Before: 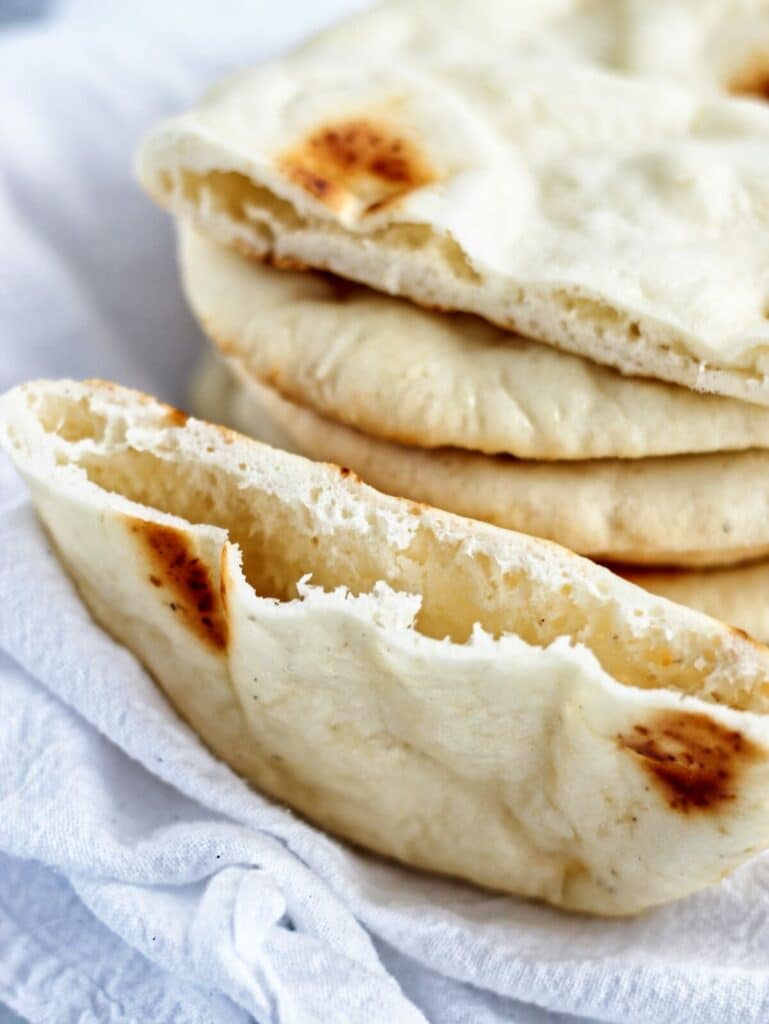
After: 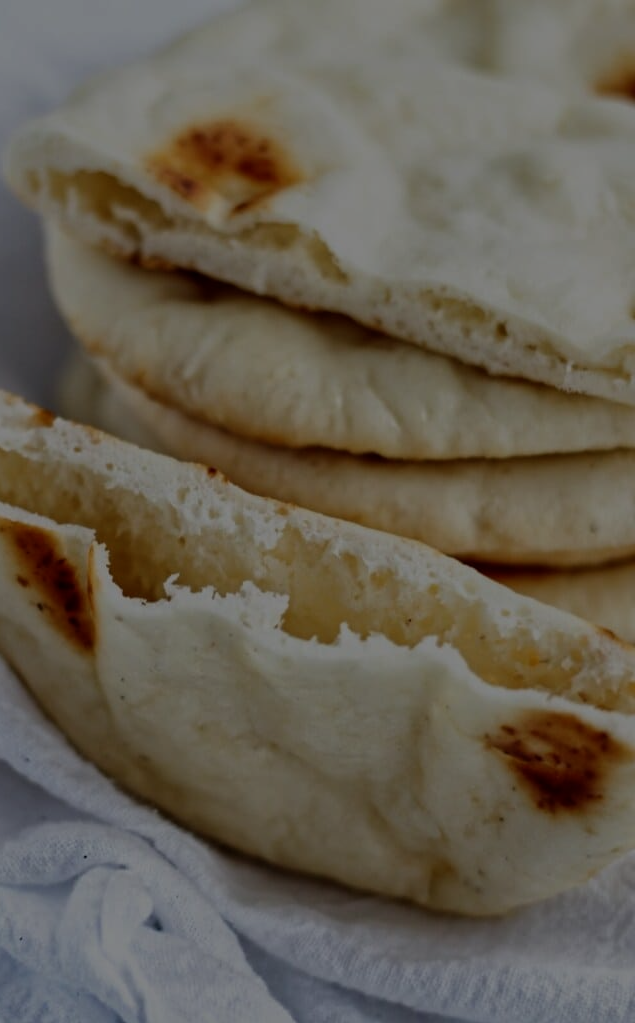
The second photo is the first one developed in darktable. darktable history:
exposure: exposure -2.1 EV, compensate highlight preservation false
crop: left 17.392%, bottom 0.029%
